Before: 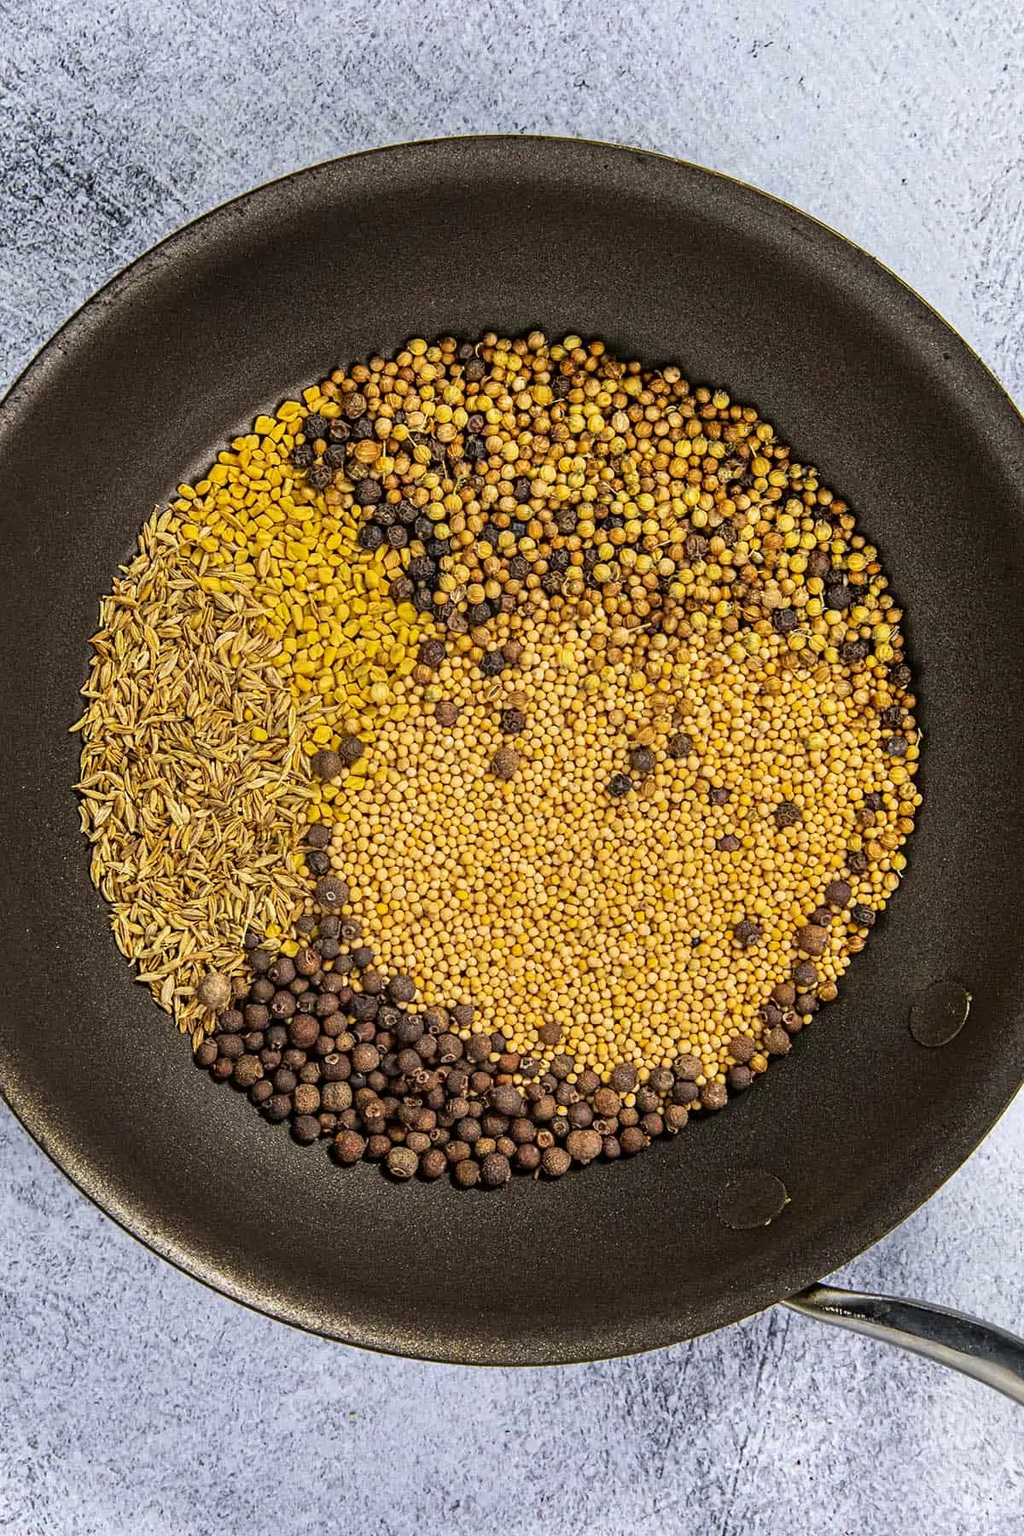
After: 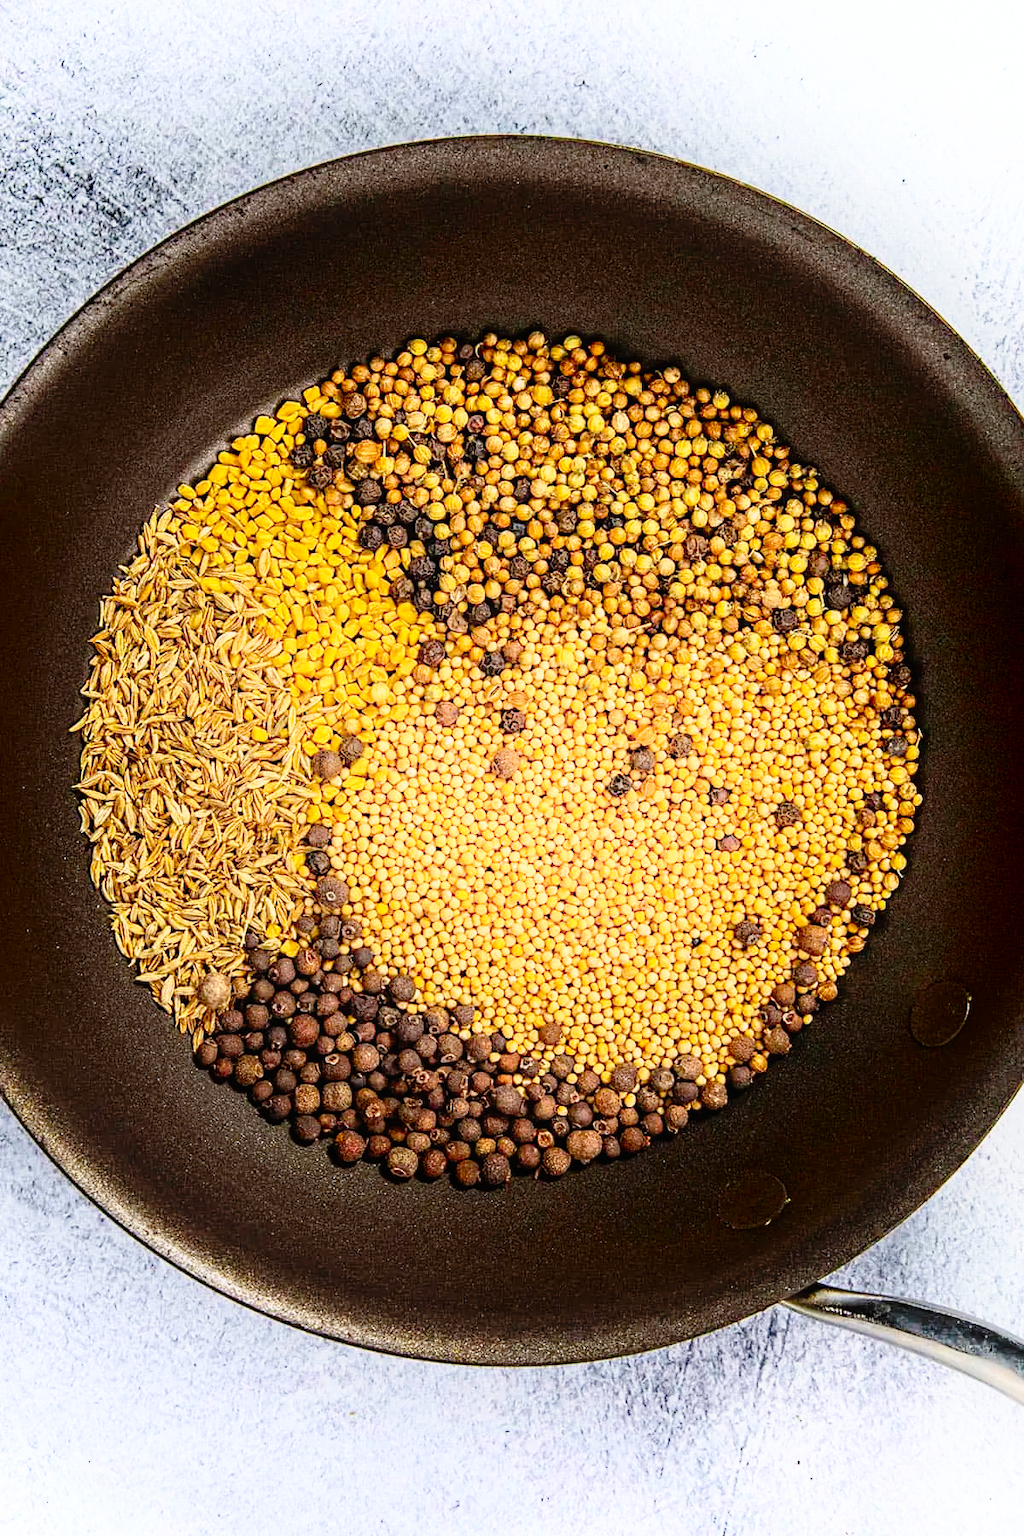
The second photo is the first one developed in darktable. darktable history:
shadows and highlights: shadows -89.73, highlights 90.04, soften with gaussian
tone curve: curves: ch0 [(0, 0.013) (0.129, 0.1) (0.327, 0.382) (0.489, 0.573) (0.66, 0.748) (0.858, 0.926) (1, 0.977)]; ch1 [(0, 0) (0.353, 0.344) (0.45, 0.46) (0.498, 0.498) (0.521, 0.512) (0.563, 0.559) (0.592, 0.578) (0.647, 0.657) (1, 1)]; ch2 [(0, 0) (0.333, 0.346) (0.375, 0.375) (0.424, 0.43) (0.476, 0.492) (0.502, 0.502) (0.524, 0.531) (0.579, 0.61) (0.612, 0.644) (0.66, 0.715) (1, 1)], preserve colors none
